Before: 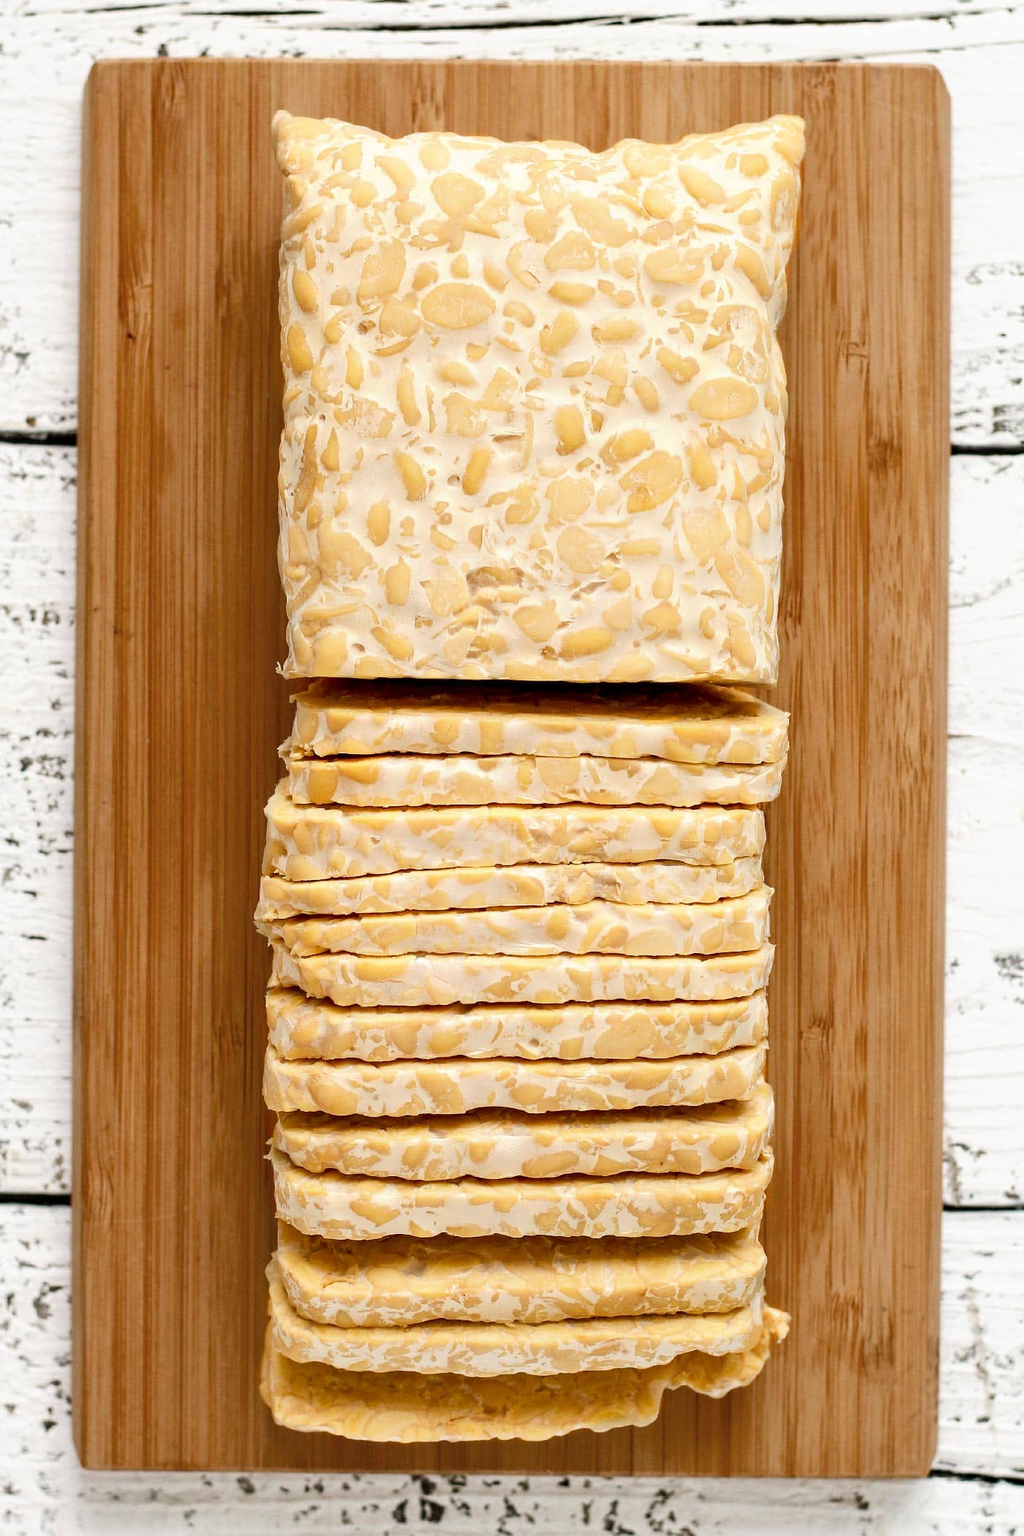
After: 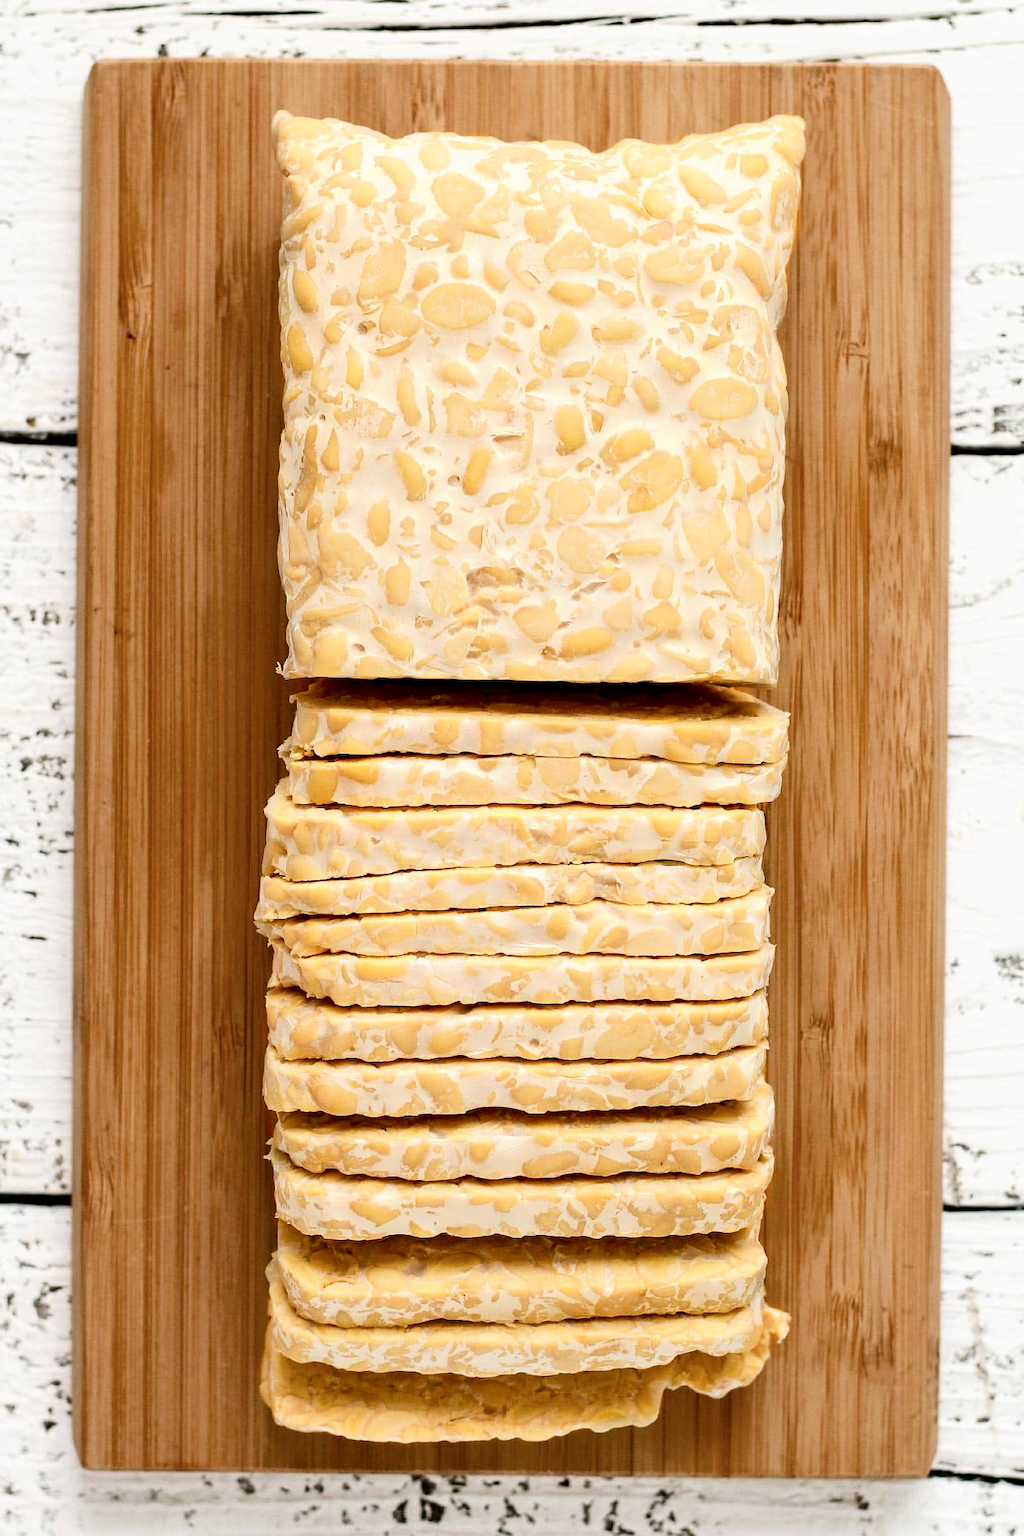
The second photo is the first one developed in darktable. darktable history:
tone curve: curves: ch0 [(0.021, 0) (0.104, 0.052) (0.496, 0.526) (0.737, 0.783) (1, 1)], color space Lab, independent channels, preserve colors none
